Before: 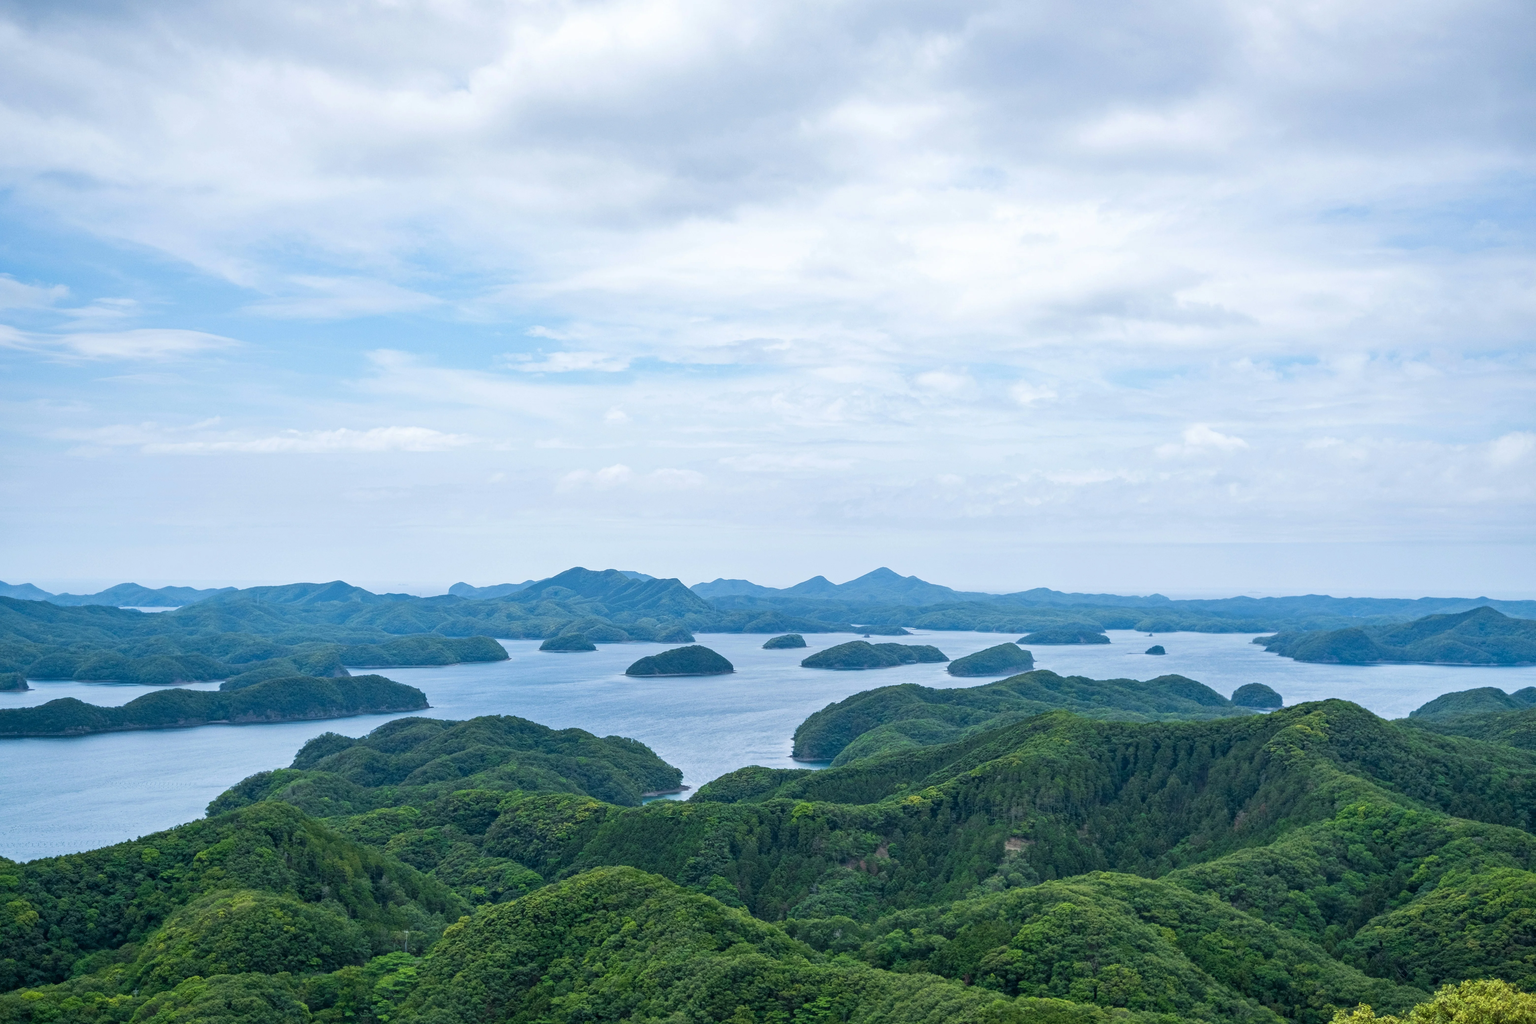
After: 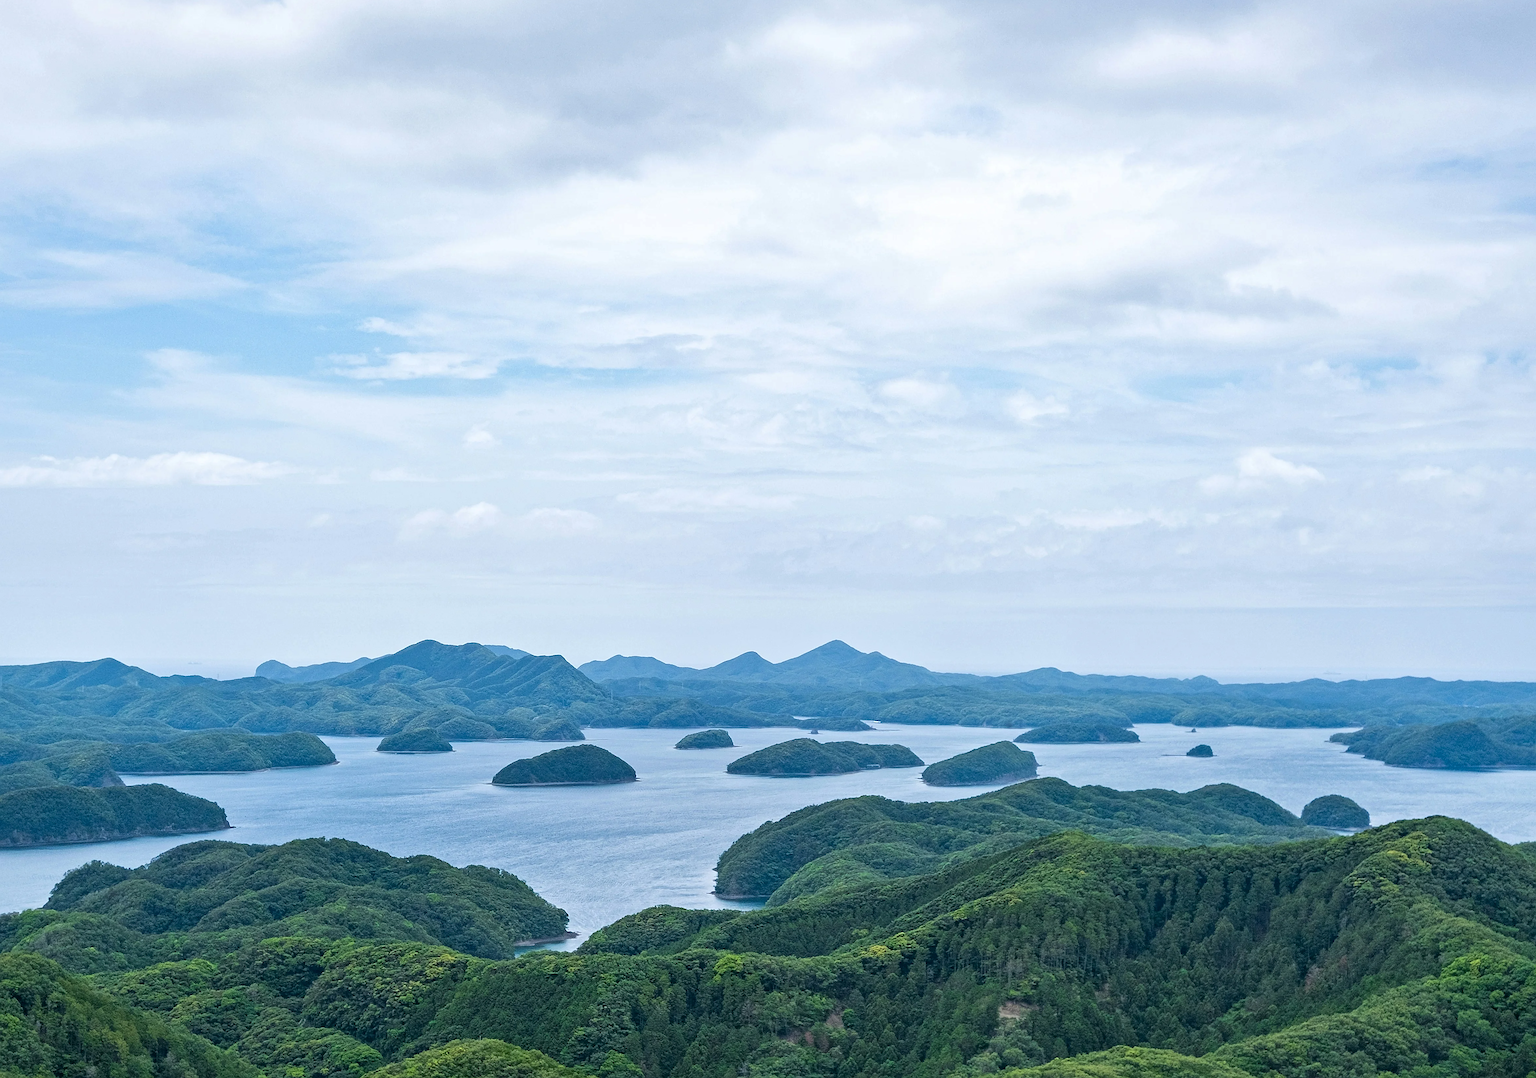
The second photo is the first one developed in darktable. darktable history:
sharpen: radius 1.4, amount 1.25, threshold 0.7
local contrast: mode bilateral grid, contrast 20, coarseness 50, detail 120%, midtone range 0.2
crop: left 16.768%, top 8.653%, right 8.362%, bottom 12.485%
